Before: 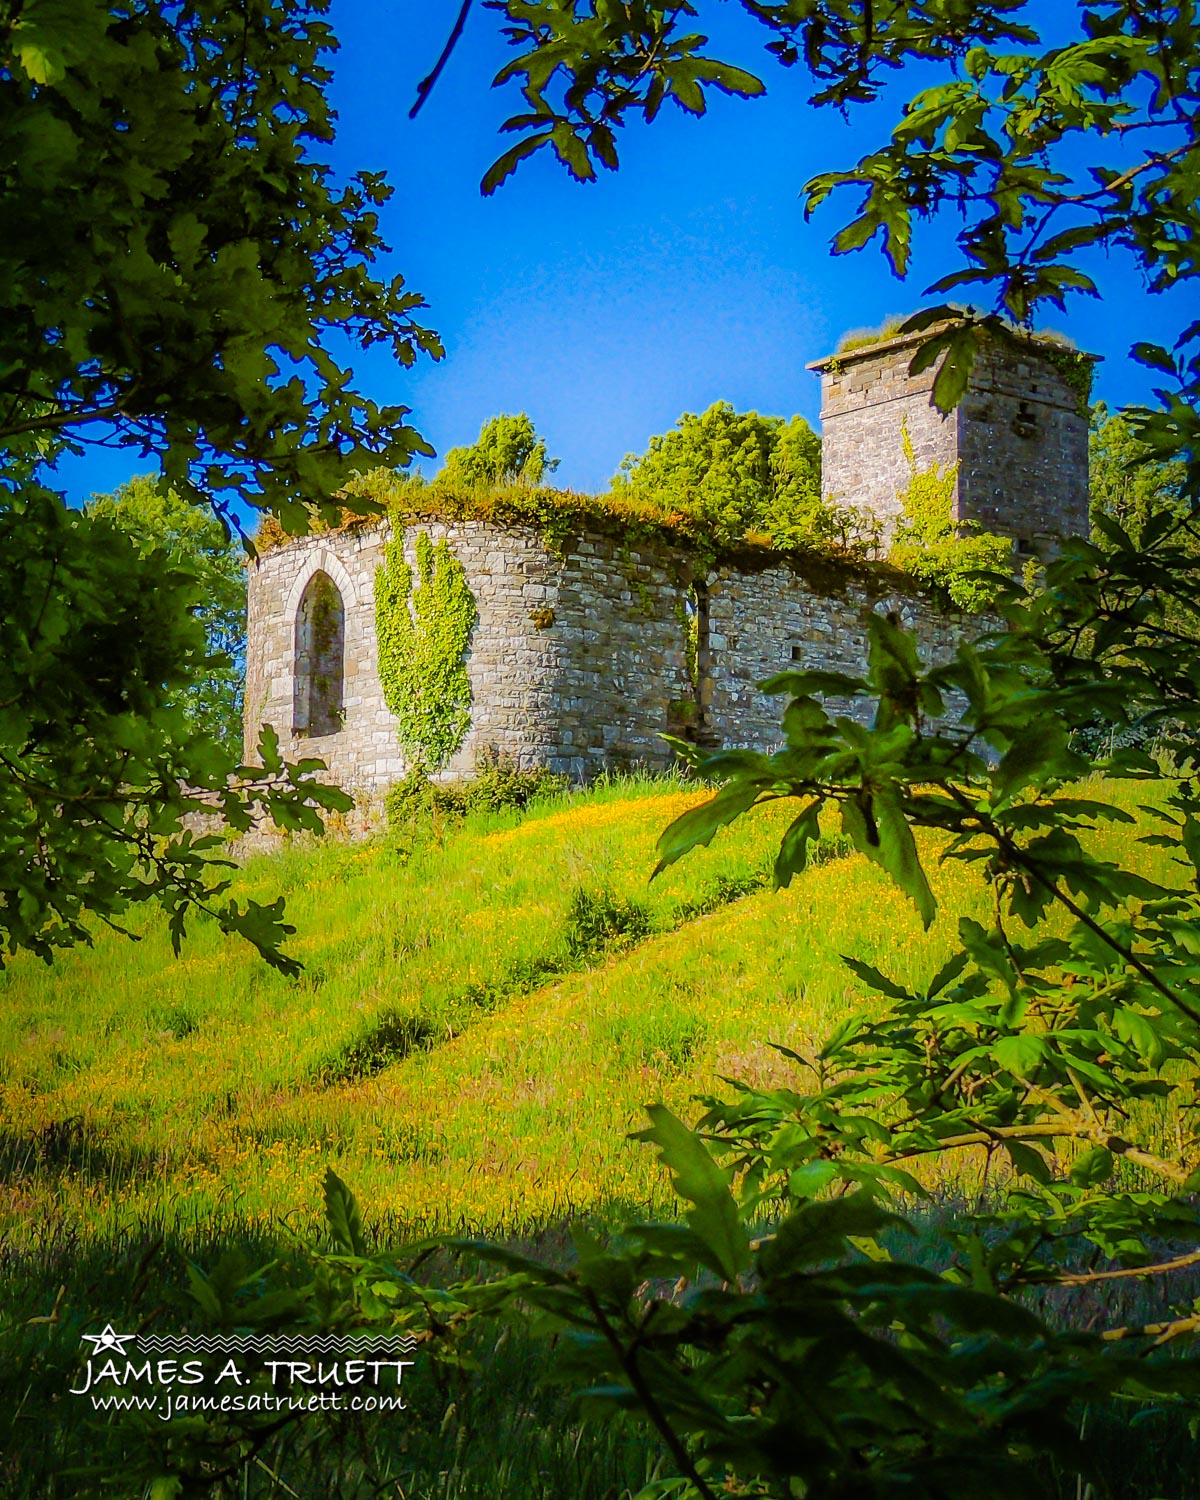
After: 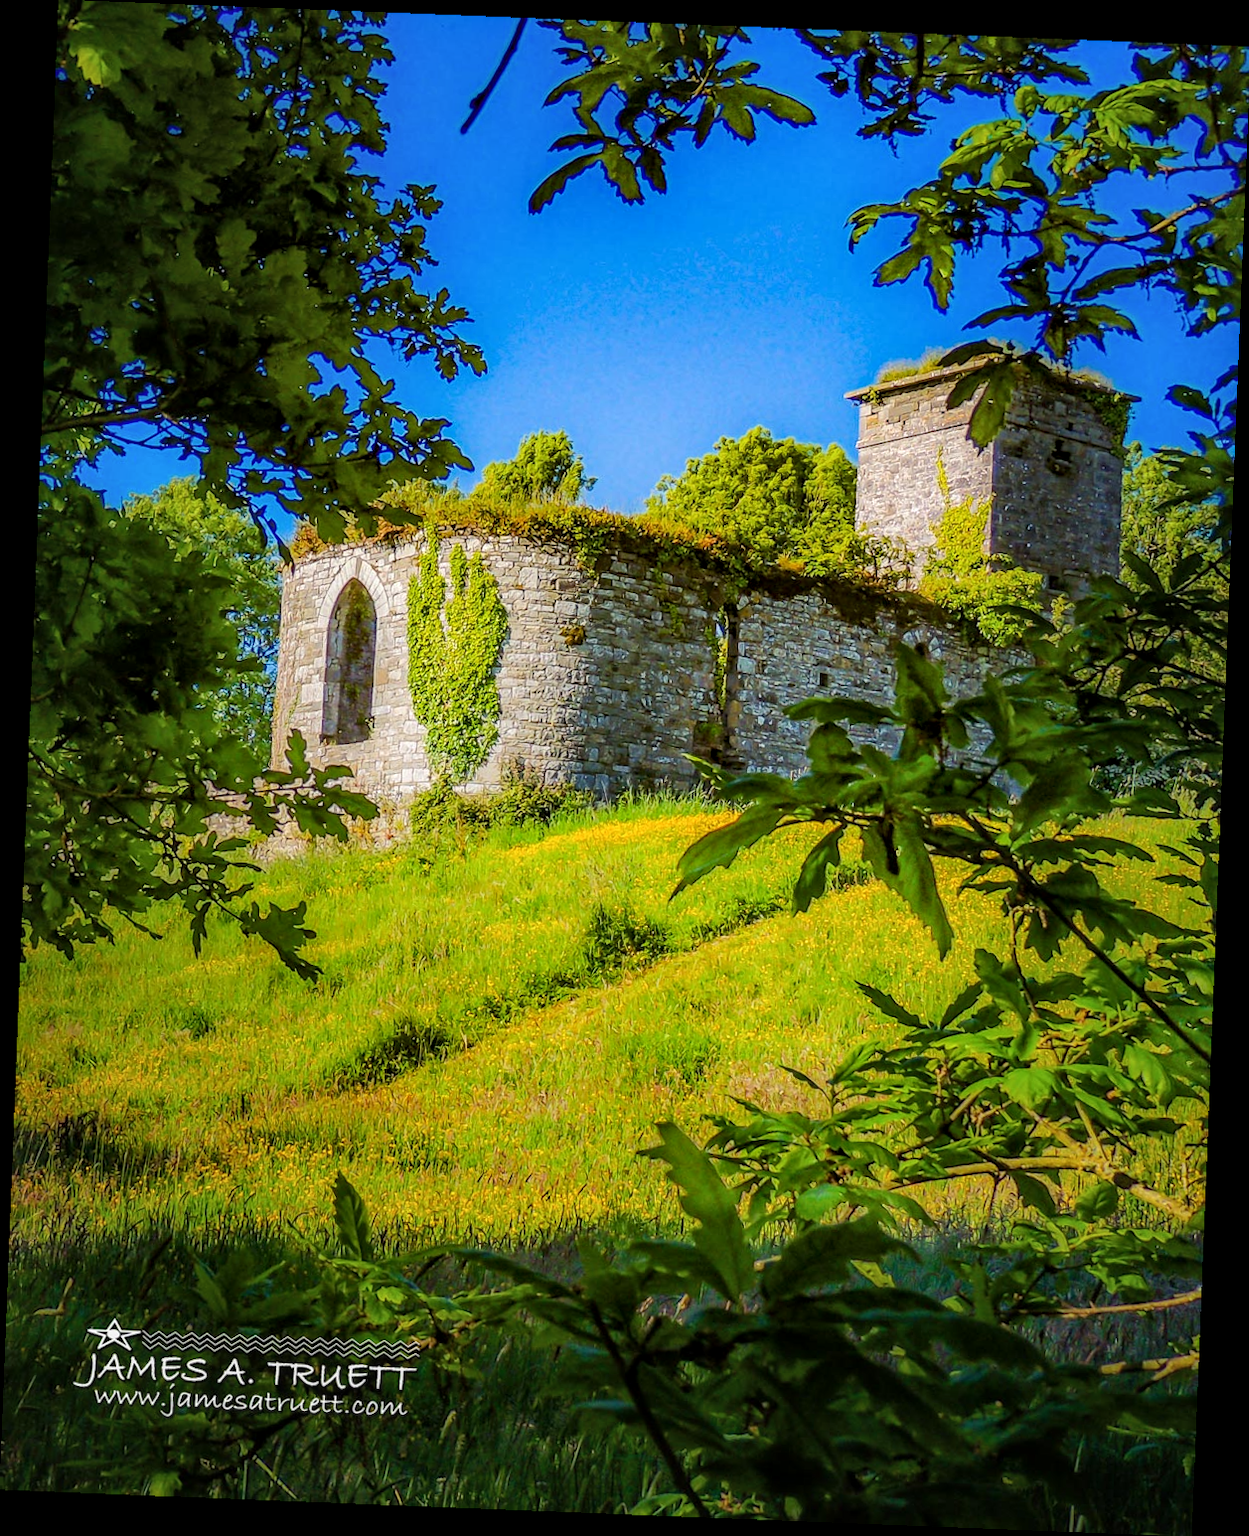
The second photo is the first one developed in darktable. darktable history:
local contrast: on, module defaults
rotate and perspective: rotation 2.27°, automatic cropping off
